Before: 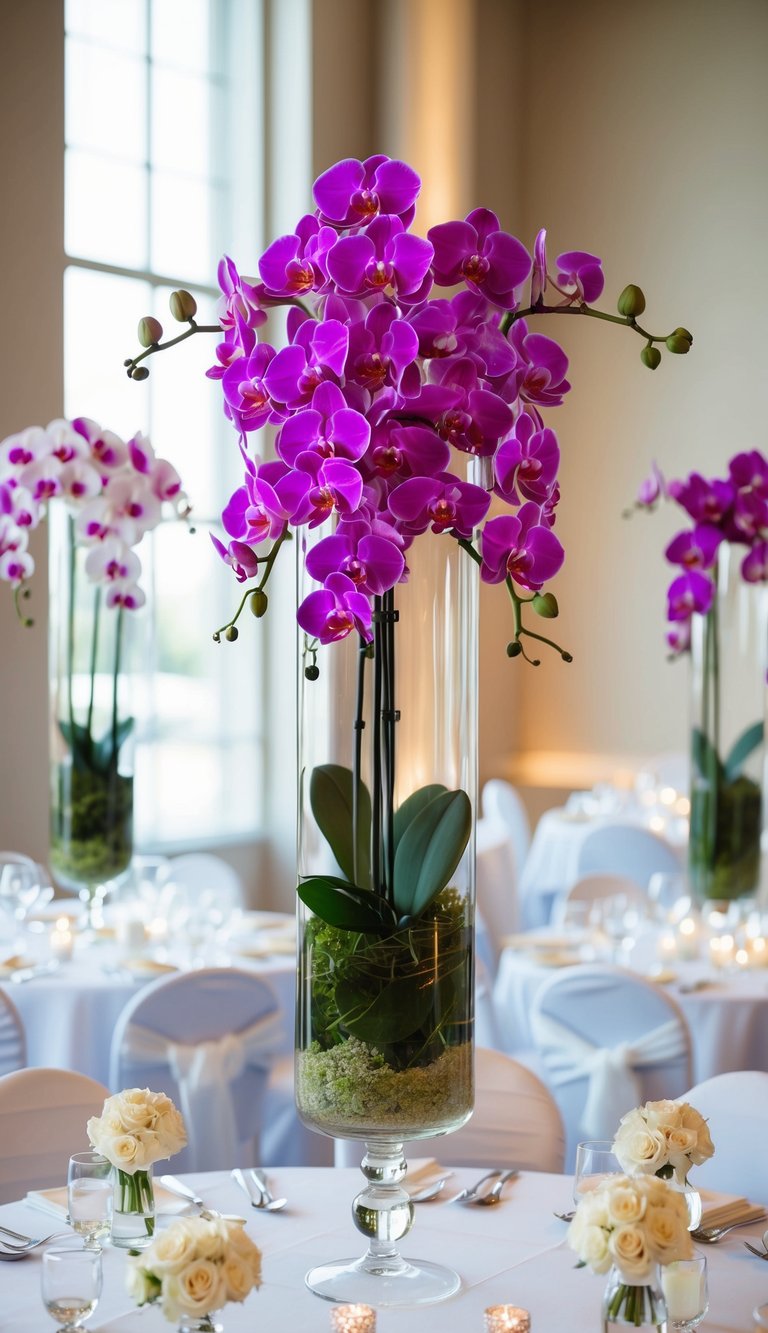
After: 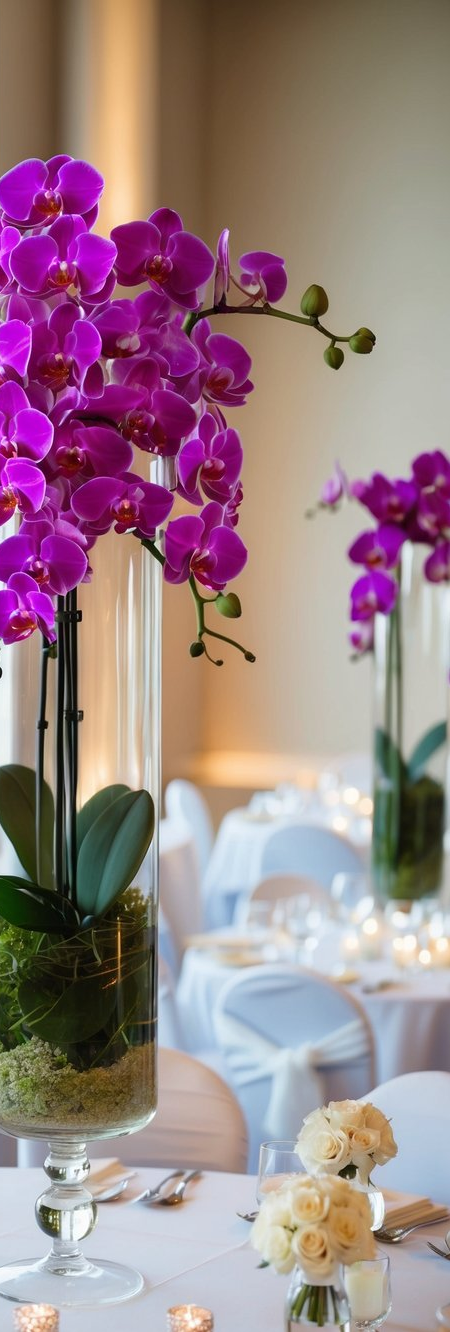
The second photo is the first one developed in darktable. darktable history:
crop: left 41.402%
